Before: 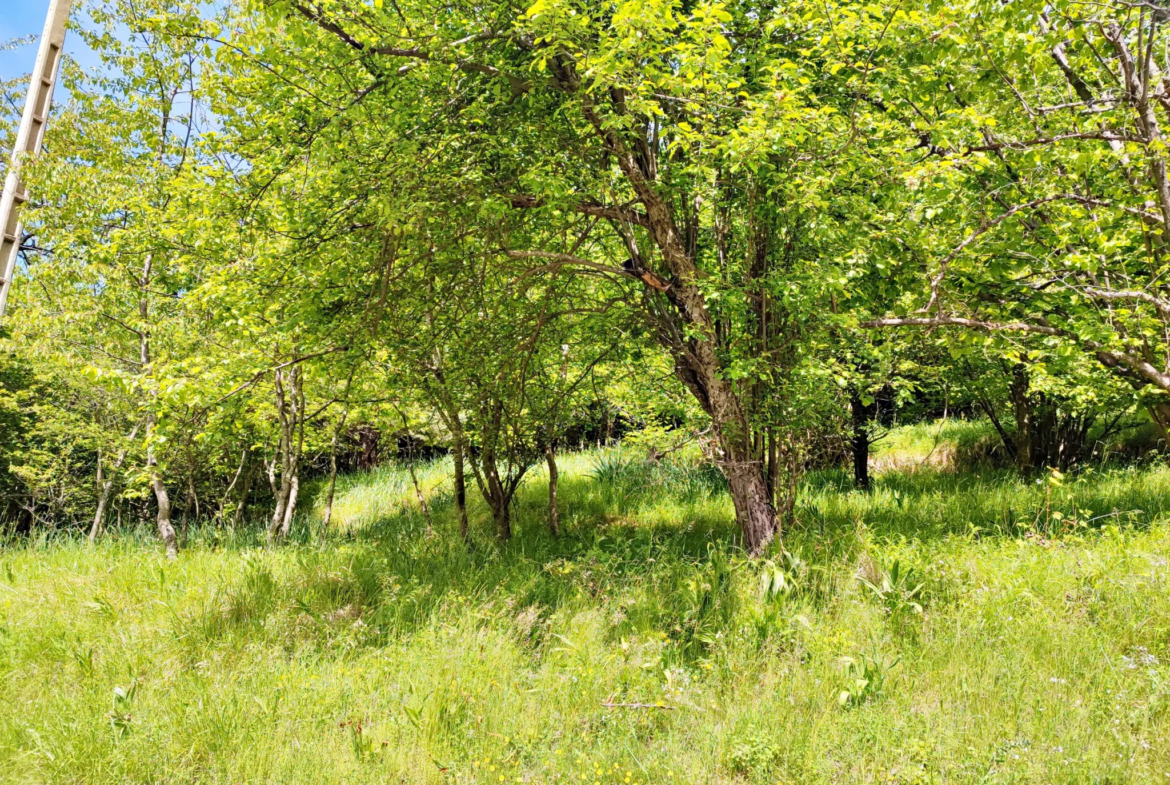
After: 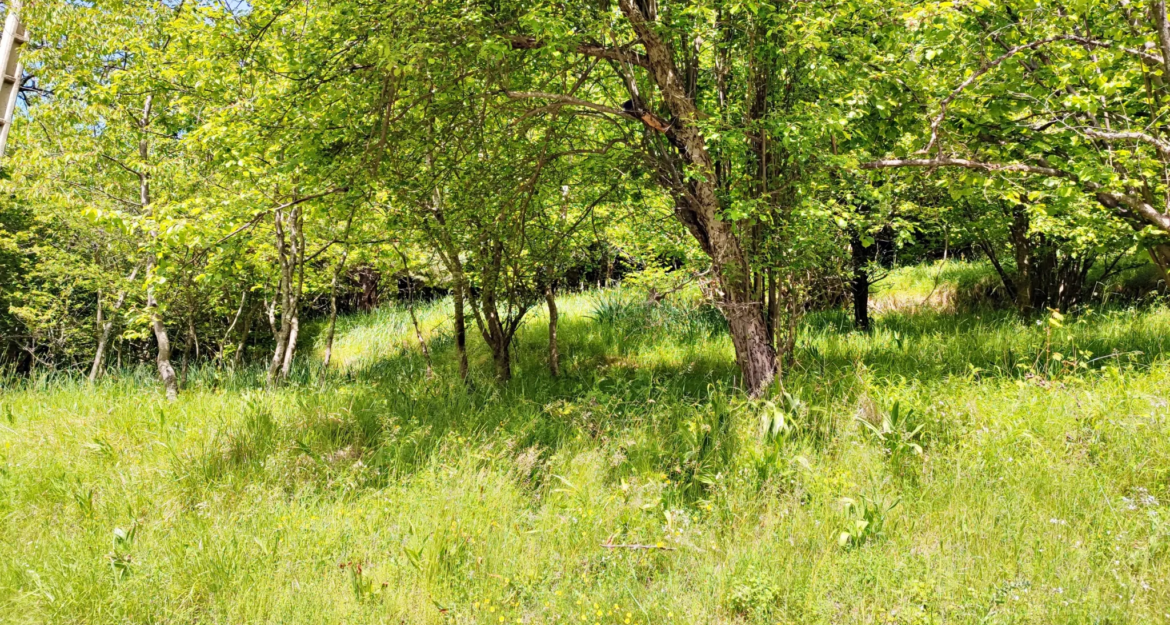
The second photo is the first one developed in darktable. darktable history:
crop and rotate: top 20.329%
exposure: compensate exposure bias true, compensate highlight preservation false
